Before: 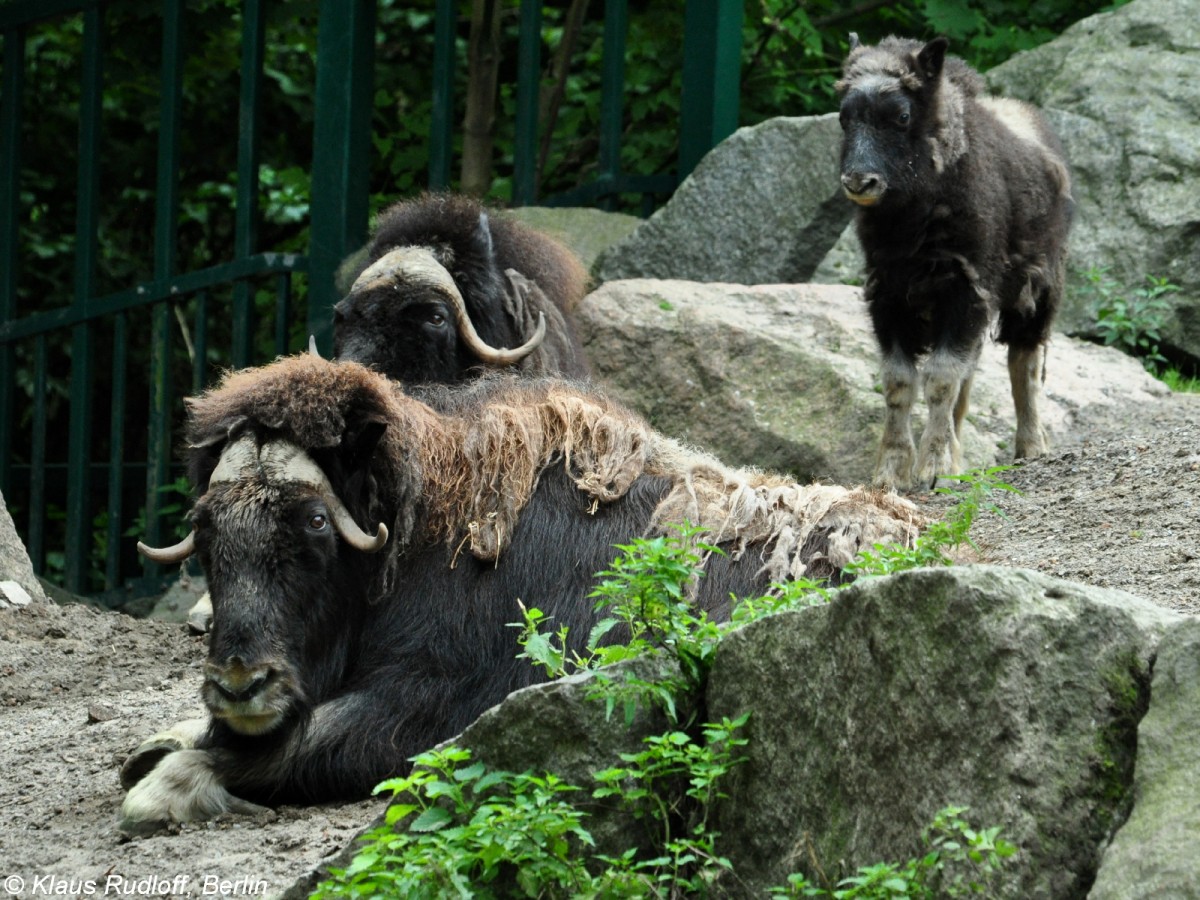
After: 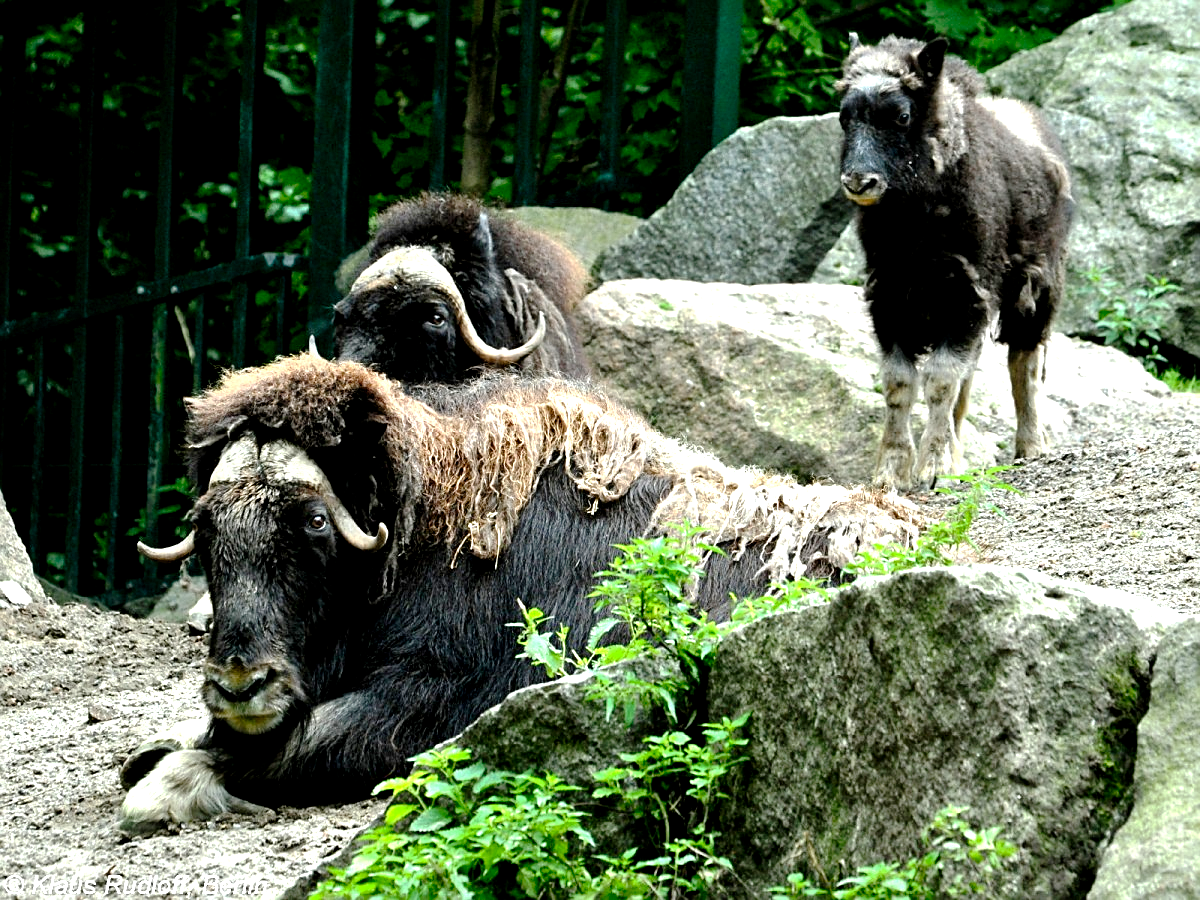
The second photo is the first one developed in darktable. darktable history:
local contrast: mode bilateral grid, contrast 20, coarseness 50, detail 119%, midtone range 0.2
sharpen: on, module defaults
tone curve: curves: ch0 [(0, 0) (0.003, 0.008) (0.011, 0.01) (0.025, 0.012) (0.044, 0.023) (0.069, 0.033) (0.1, 0.046) (0.136, 0.075) (0.177, 0.116) (0.224, 0.171) (0.277, 0.235) (0.335, 0.312) (0.399, 0.397) (0.468, 0.466) (0.543, 0.54) (0.623, 0.62) (0.709, 0.701) (0.801, 0.782) (0.898, 0.877) (1, 1)], preserve colors none
exposure: black level correction 0.008, exposure 0.98 EV, compensate highlight preservation false
